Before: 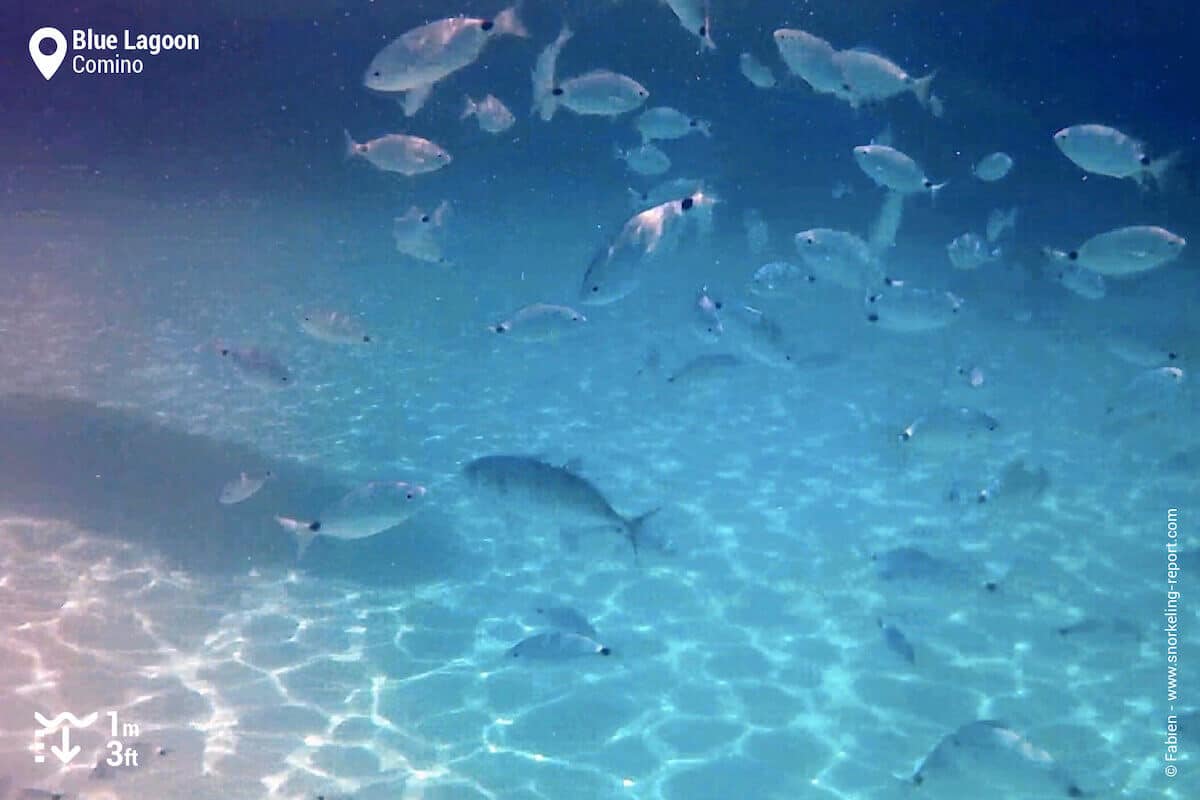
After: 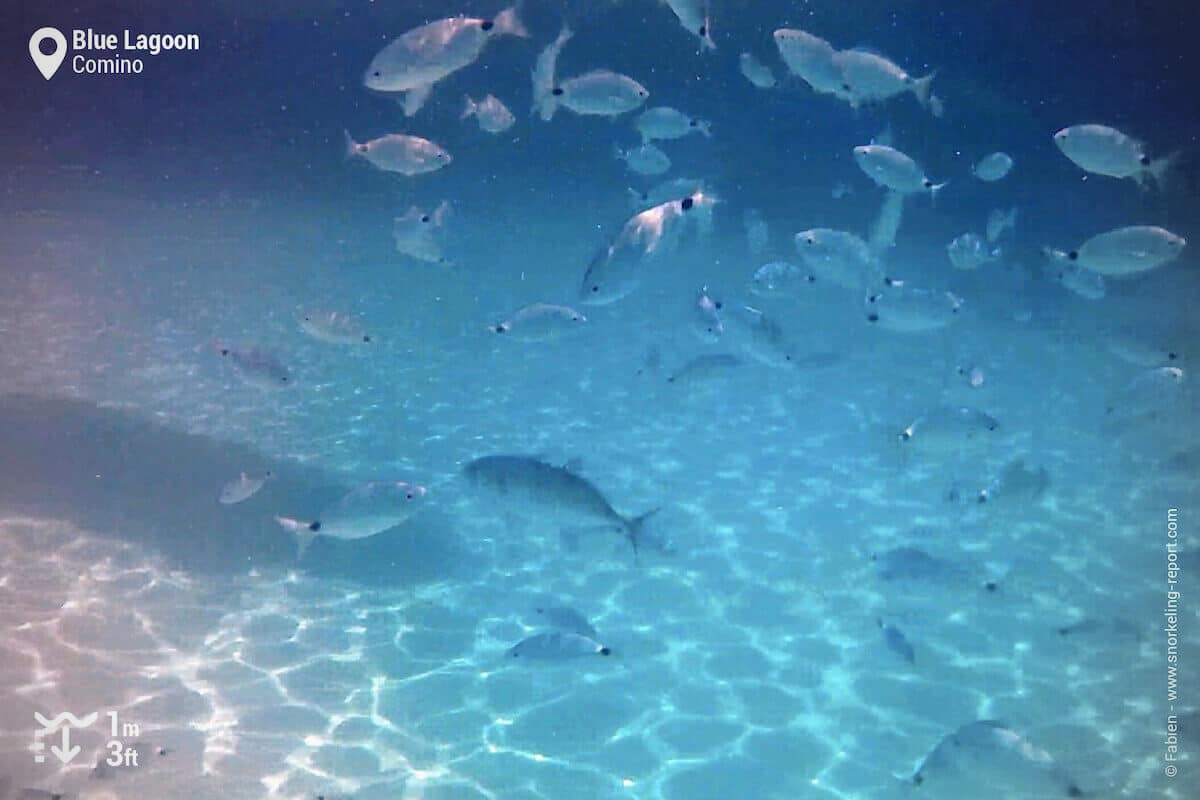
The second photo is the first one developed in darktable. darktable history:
vignetting: fall-off start 74.72%, fall-off radius 65.5%, center (-0.015, 0), dithering 16-bit output
